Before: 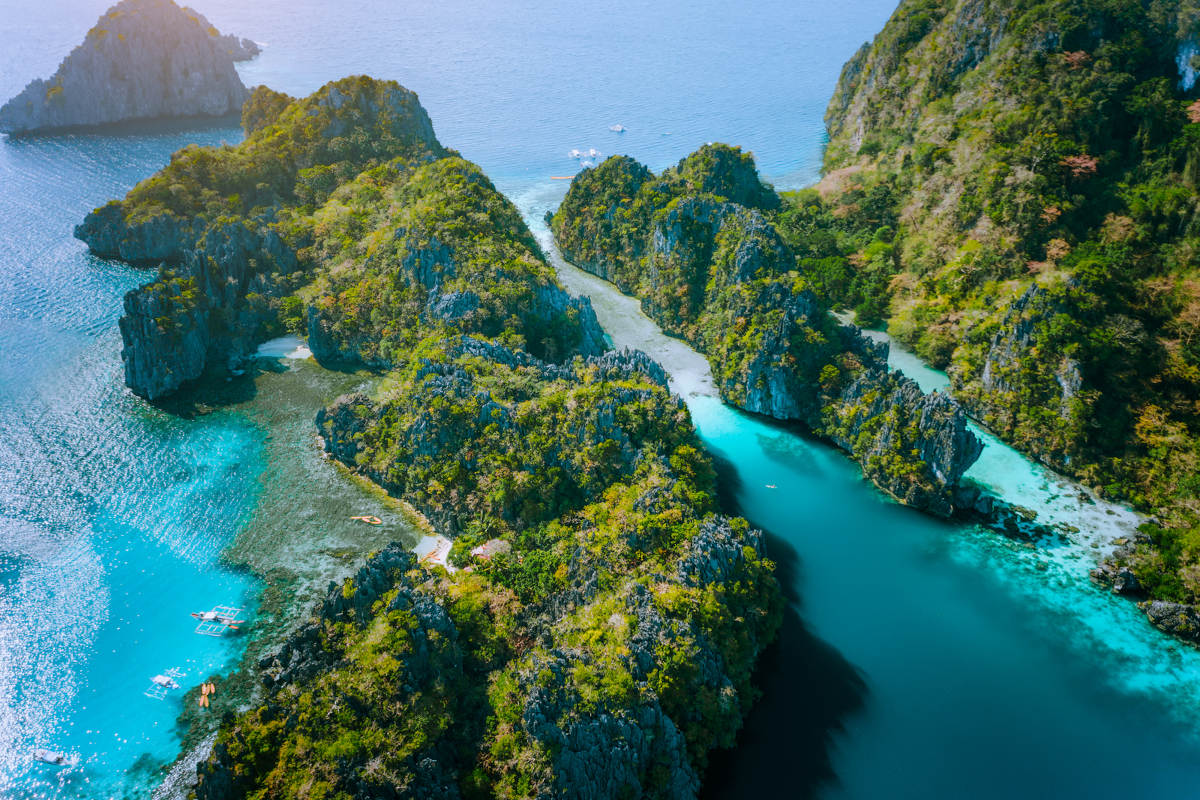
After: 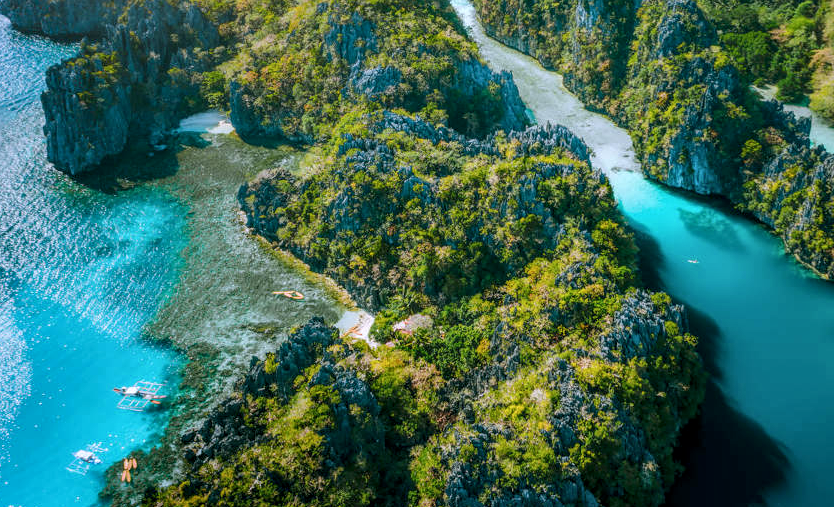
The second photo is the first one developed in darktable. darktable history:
crop: left 6.506%, top 28.175%, right 23.976%, bottom 8.402%
local contrast: detail 130%
